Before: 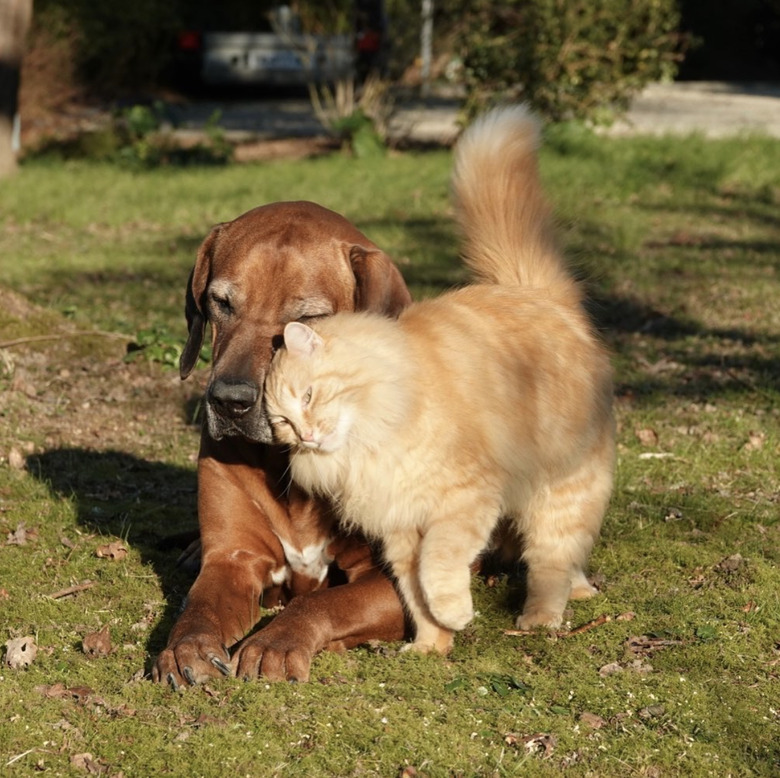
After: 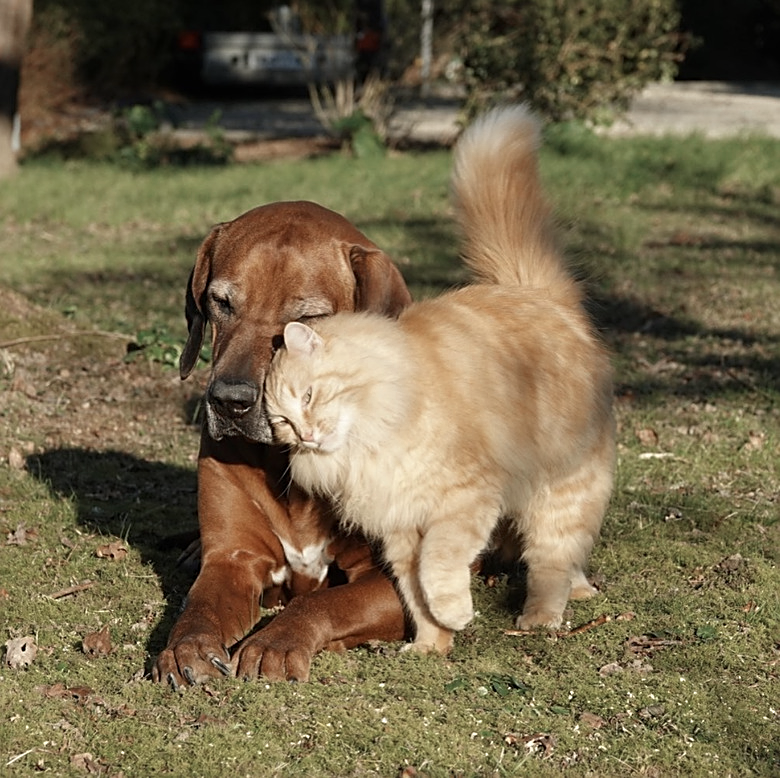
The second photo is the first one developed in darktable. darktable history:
color zones: curves: ch0 [(0, 0.5) (0.125, 0.4) (0.25, 0.5) (0.375, 0.4) (0.5, 0.4) (0.625, 0.6) (0.75, 0.6) (0.875, 0.5)]; ch1 [(0, 0.35) (0.125, 0.45) (0.25, 0.35) (0.375, 0.35) (0.5, 0.35) (0.625, 0.35) (0.75, 0.45) (0.875, 0.35)]; ch2 [(0, 0.6) (0.125, 0.5) (0.25, 0.5) (0.375, 0.6) (0.5, 0.6) (0.625, 0.5) (0.75, 0.5) (0.875, 0.5)]
sharpen: on, module defaults
